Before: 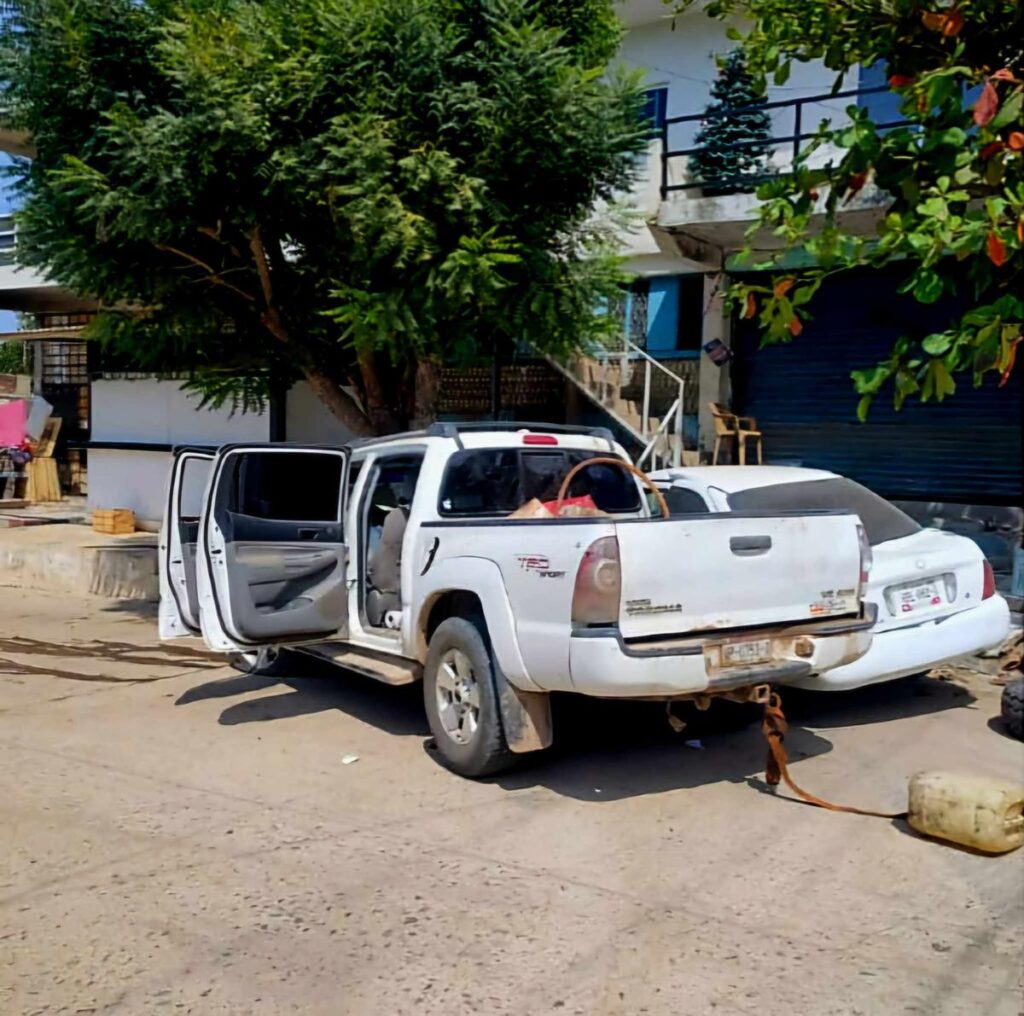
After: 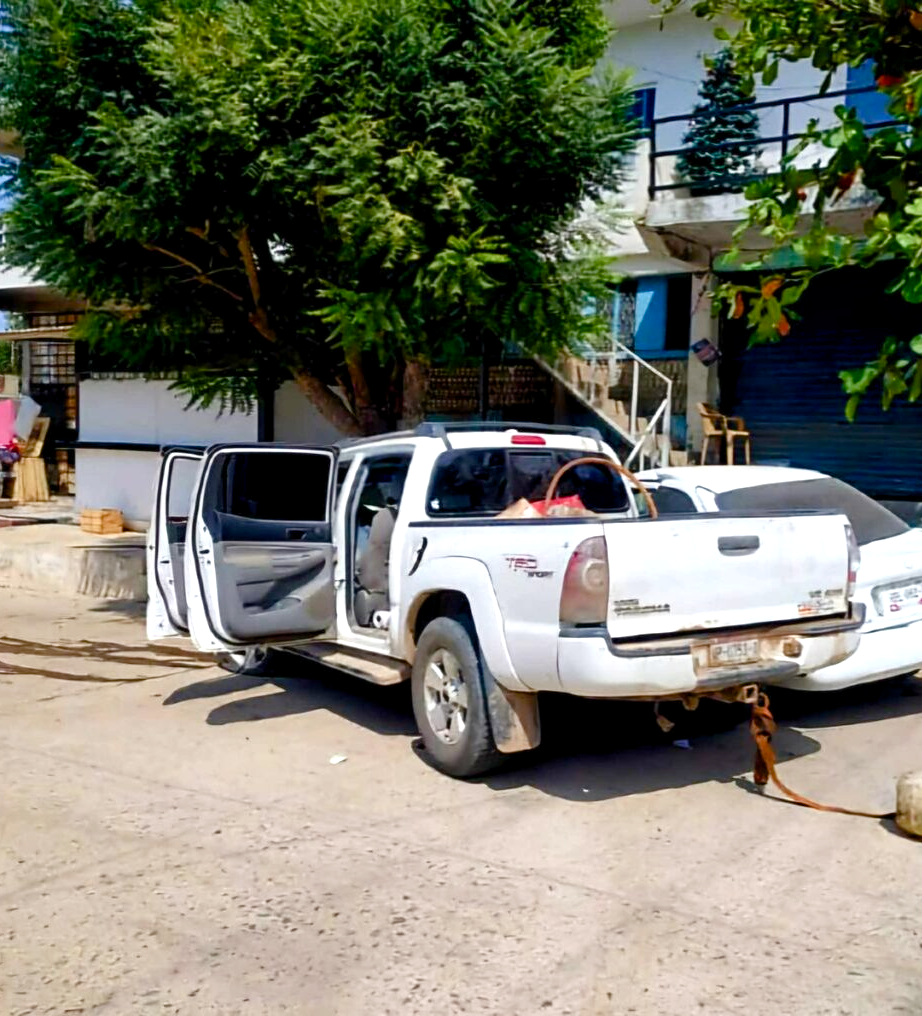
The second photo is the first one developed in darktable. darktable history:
crop and rotate: left 1.19%, right 8.682%
color balance rgb: linear chroma grading › global chroma 0.91%, perceptual saturation grading › global saturation 20%, perceptual saturation grading › highlights -48.956%, perceptual saturation grading › shadows 25.487%, global vibrance 9.651%
exposure: black level correction 0.001, exposure 0.499 EV, compensate exposure bias true, compensate highlight preservation false
